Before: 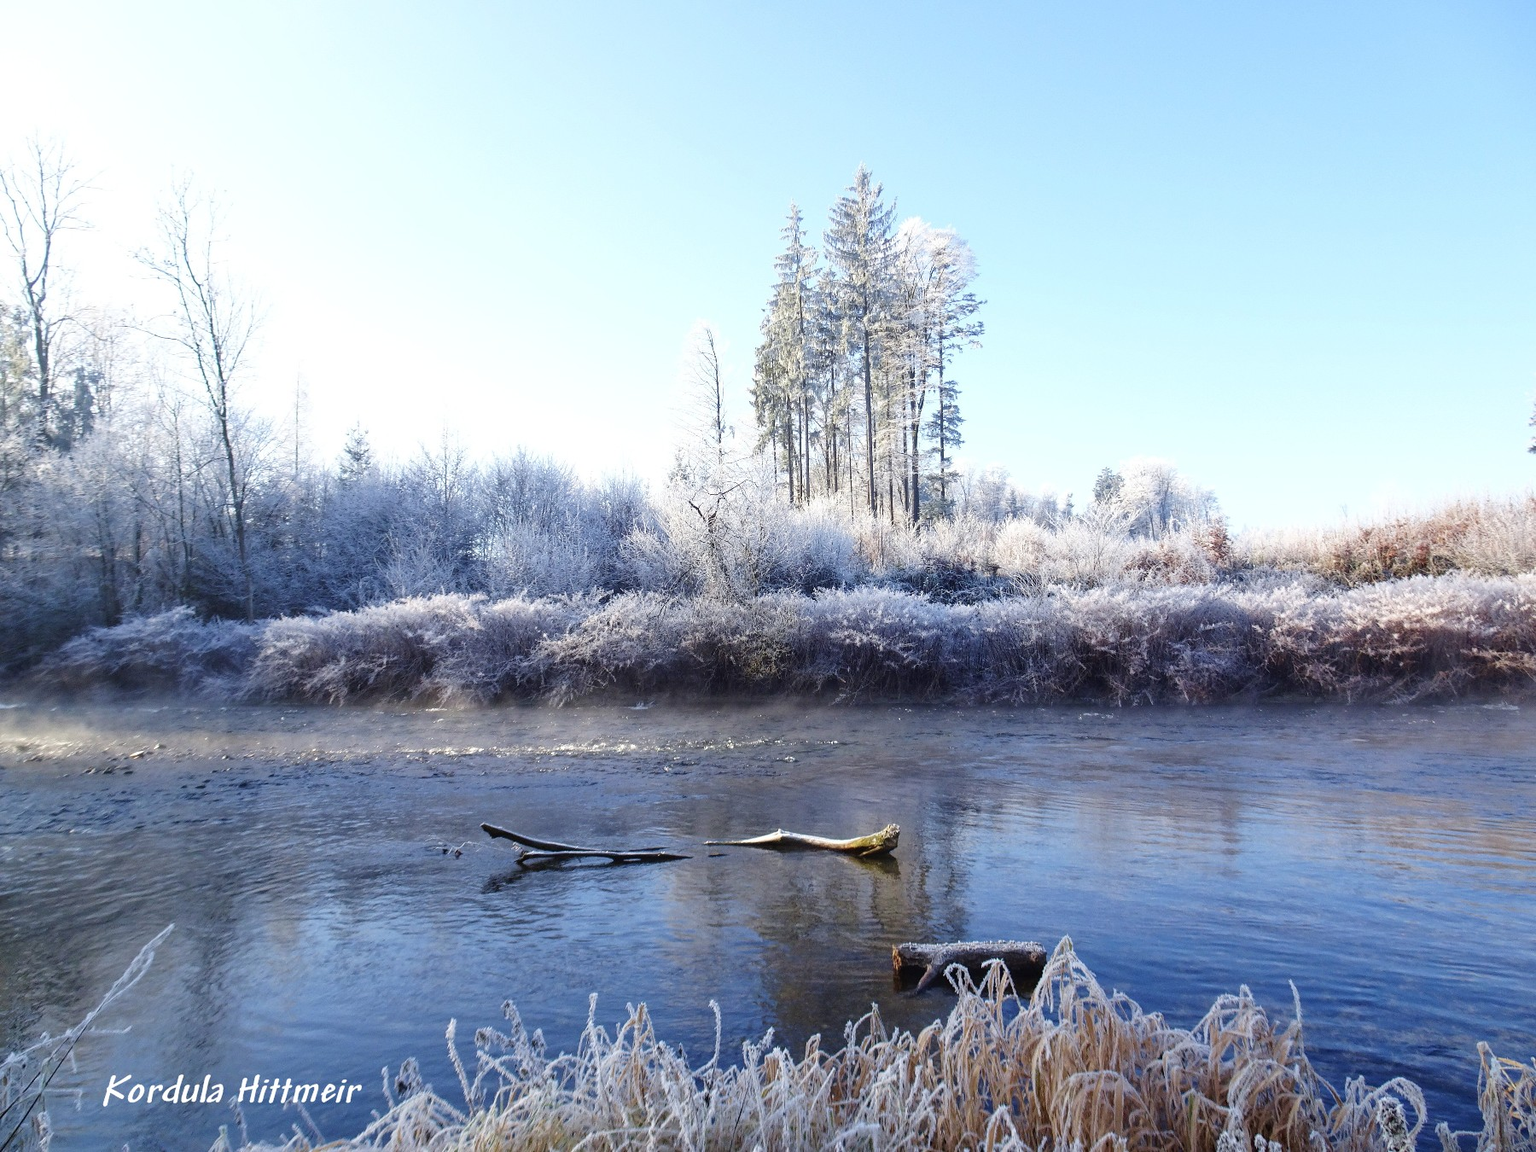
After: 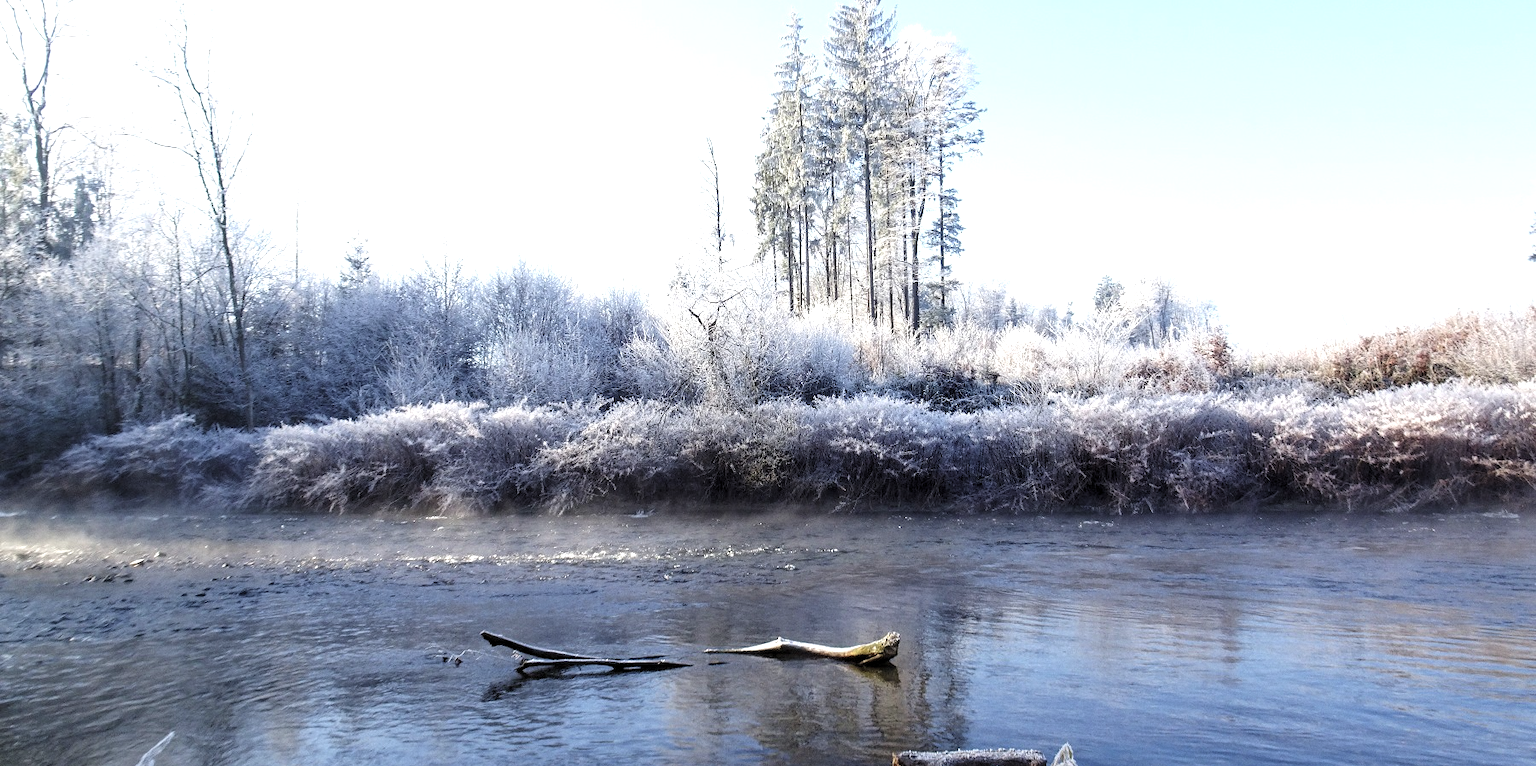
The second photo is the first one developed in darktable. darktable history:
levels: levels [0.055, 0.477, 0.9]
crop: top 16.727%, bottom 16.727%
white balance: emerald 1
contrast brightness saturation: saturation -0.17
grain: coarseness 0.09 ISO, strength 10%
